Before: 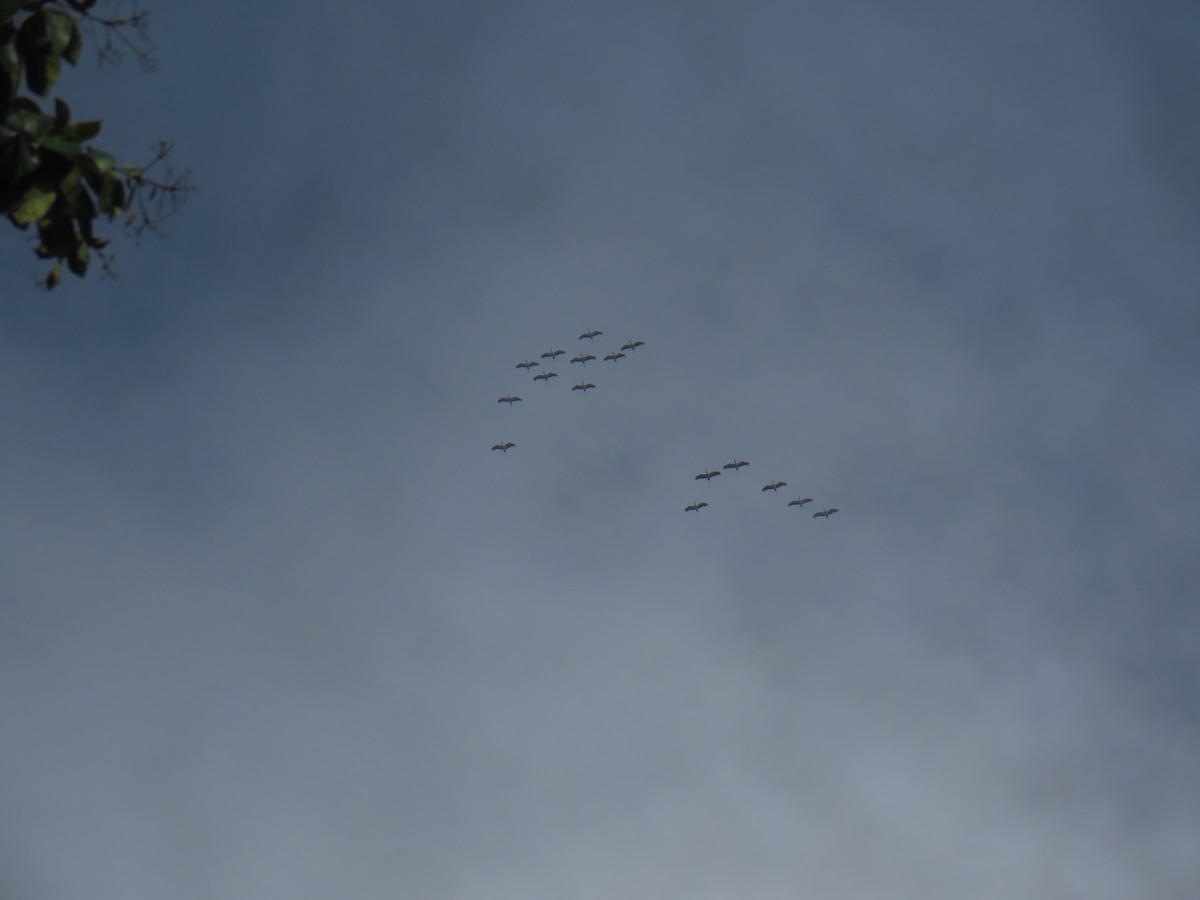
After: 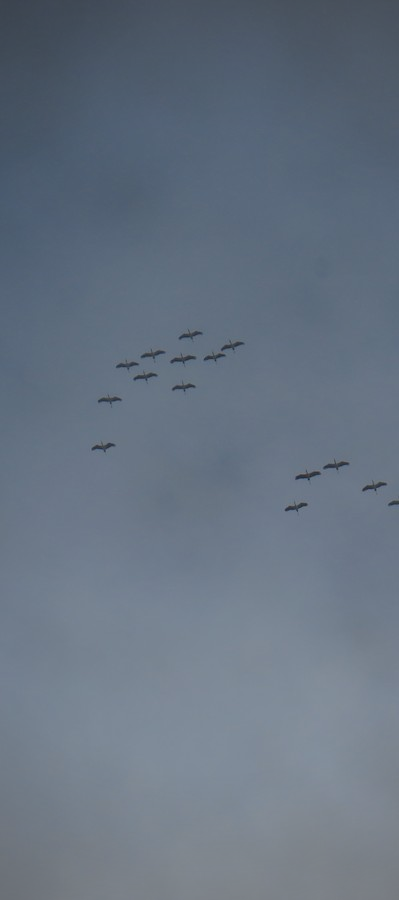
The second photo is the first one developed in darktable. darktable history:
crop: left 33.36%, right 33.36%
vignetting: fall-off start 71.74%
